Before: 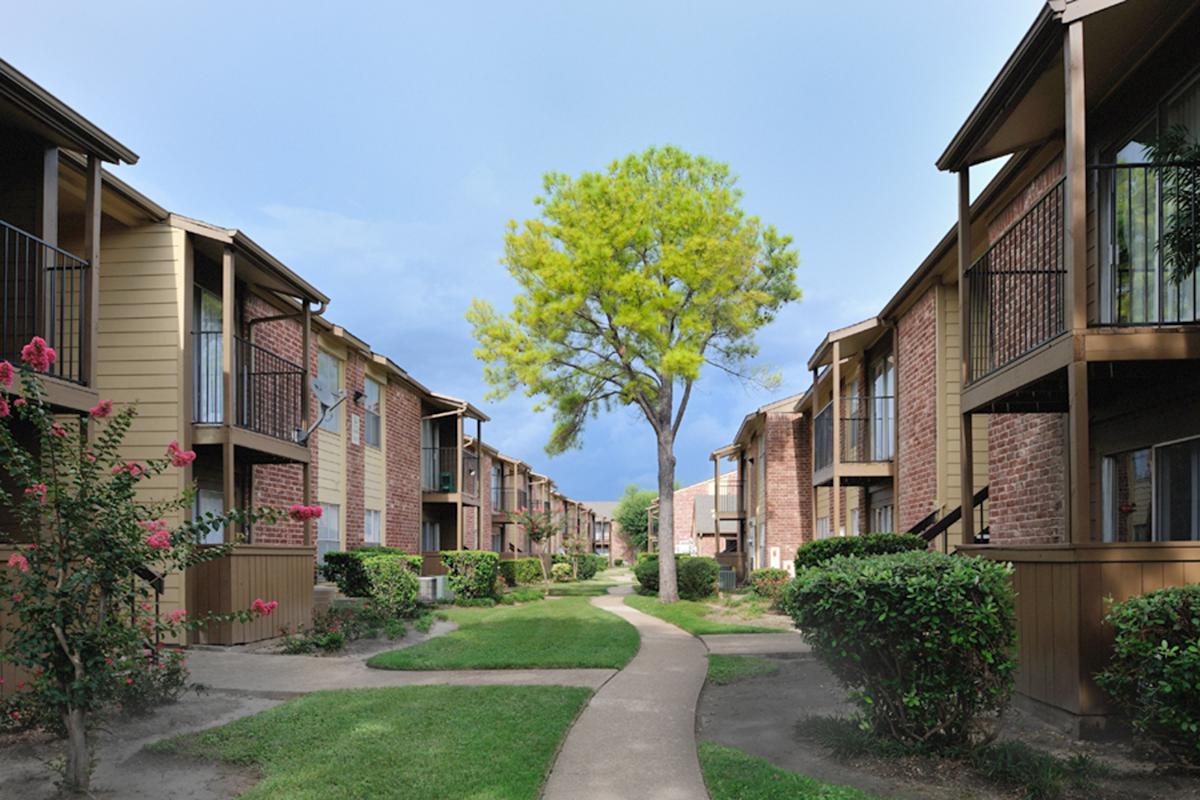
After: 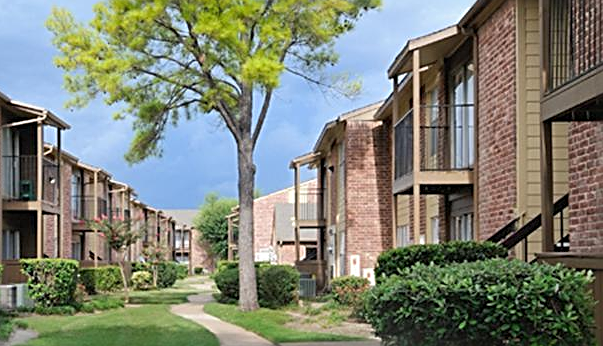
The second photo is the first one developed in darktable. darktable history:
crop: left 35.03%, top 36.625%, right 14.663%, bottom 20.057%
sharpen: radius 2.543, amount 0.636
